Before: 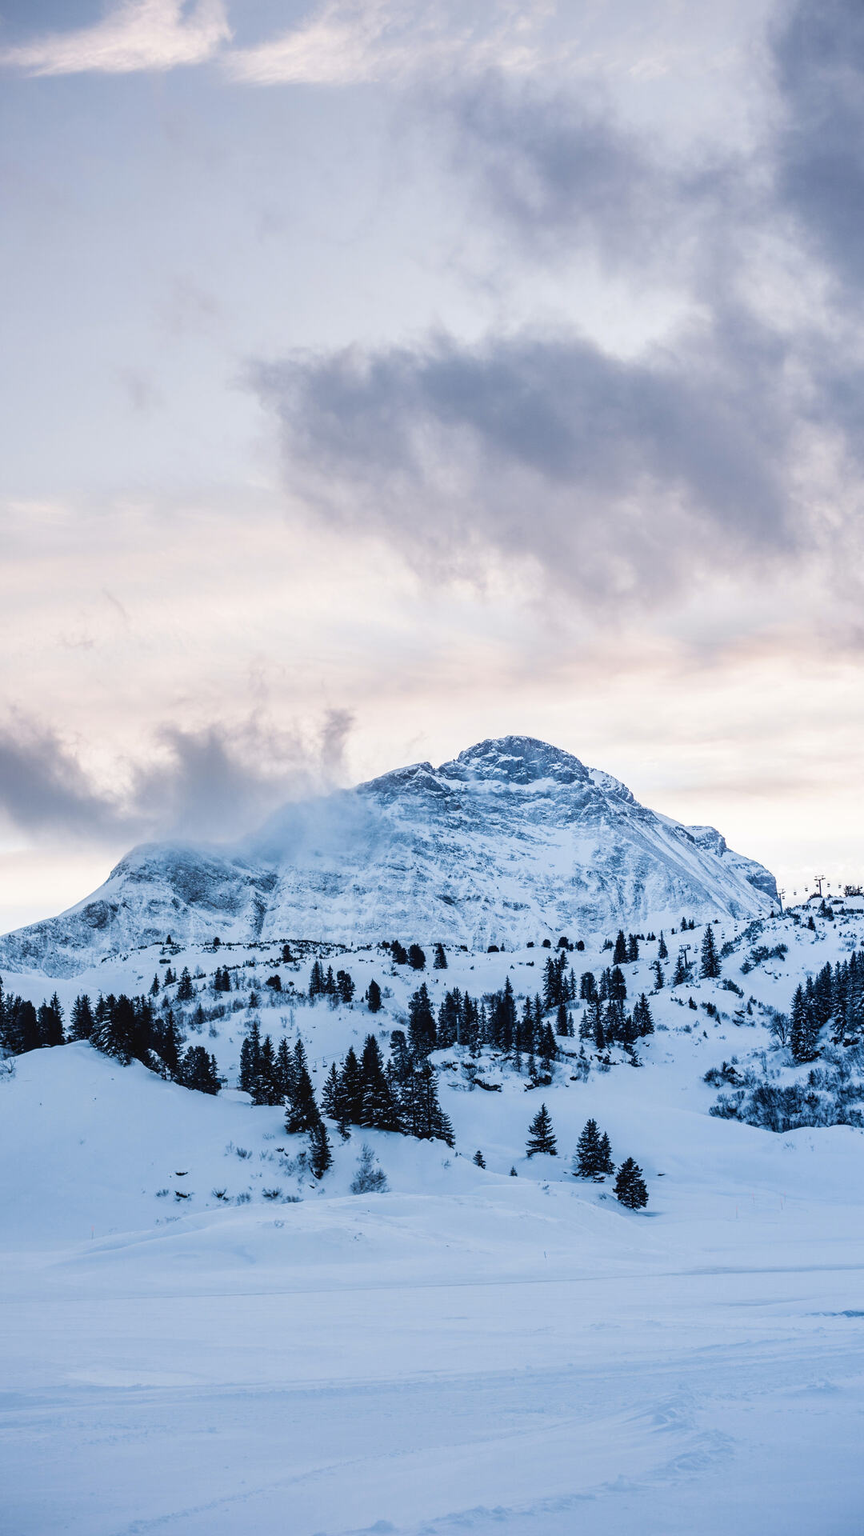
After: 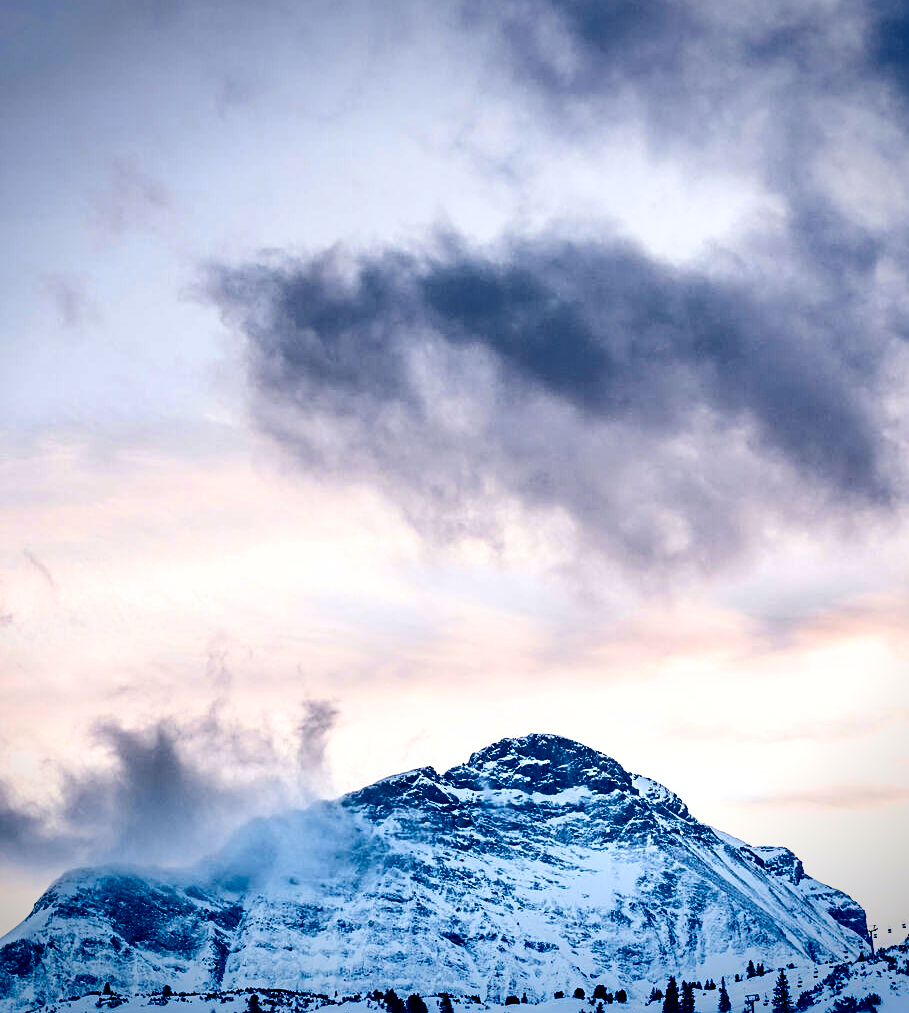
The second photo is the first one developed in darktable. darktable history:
contrast brightness saturation: contrast 0.273
color balance rgb: shadows lift › luminance -40.713%, shadows lift › chroma 14.44%, shadows lift › hue 260.16°, global offset › luminance -0.3%, global offset › hue 262.36°, perceptual saturation grading › global saturation 29.407%, global vibrance 20%
shadows and highlights: radius 171.52, shadows 27.14, white point adjustment 3.18, highlights -68.56, soften with gaussian
crop and rotate: left 9.678%, top 9.707%, right 6.081%, bottom 37.481%
exposure: compensate exposure bias true, compensate highlight preservation false
sharpen: radius 2.511, amount 0.32
vignetting: fall-off start 89.22%, fall-off radius 43.87%, saturation 0.365, width/height ratio 1.168
